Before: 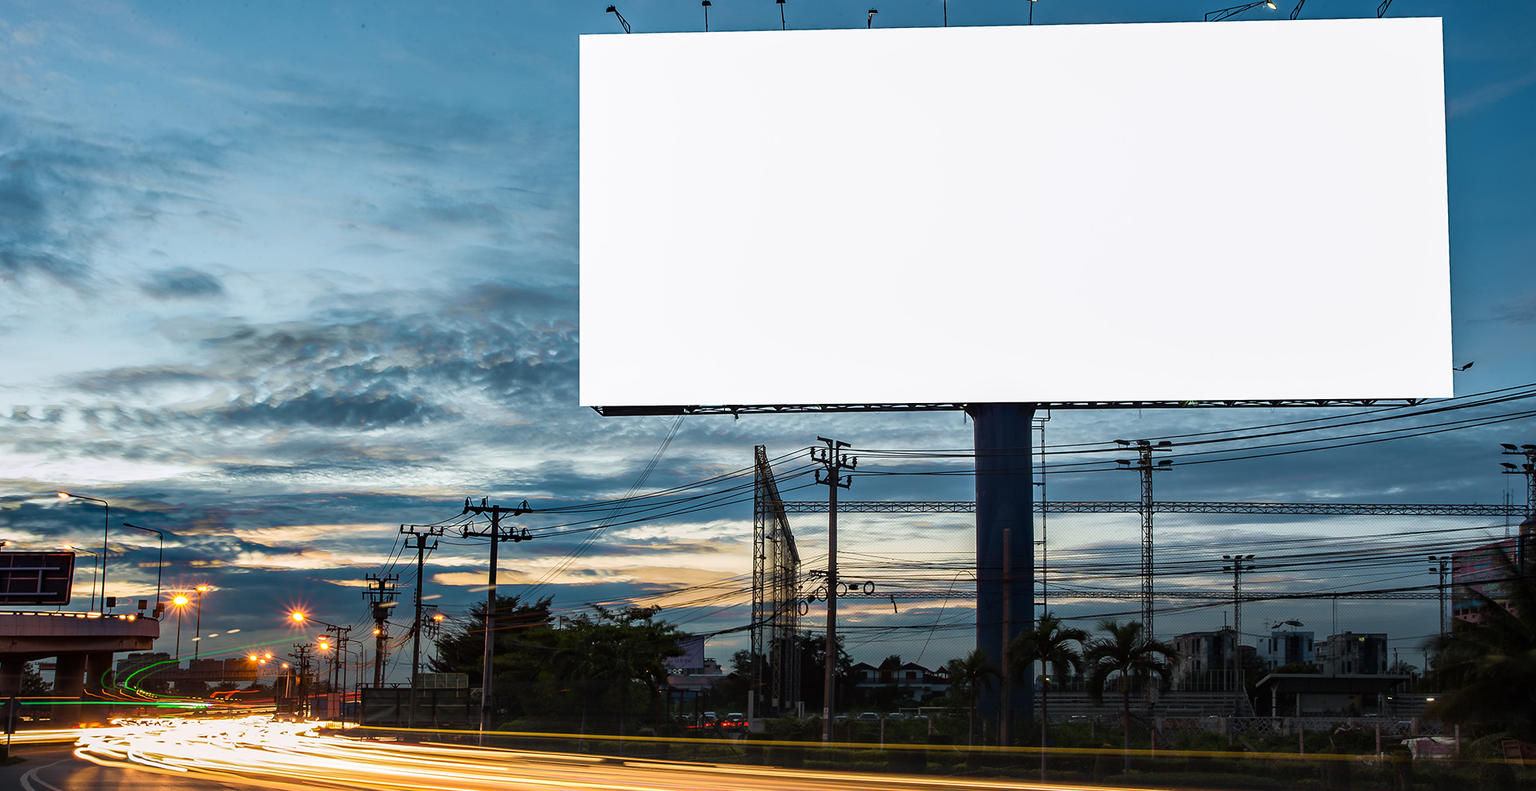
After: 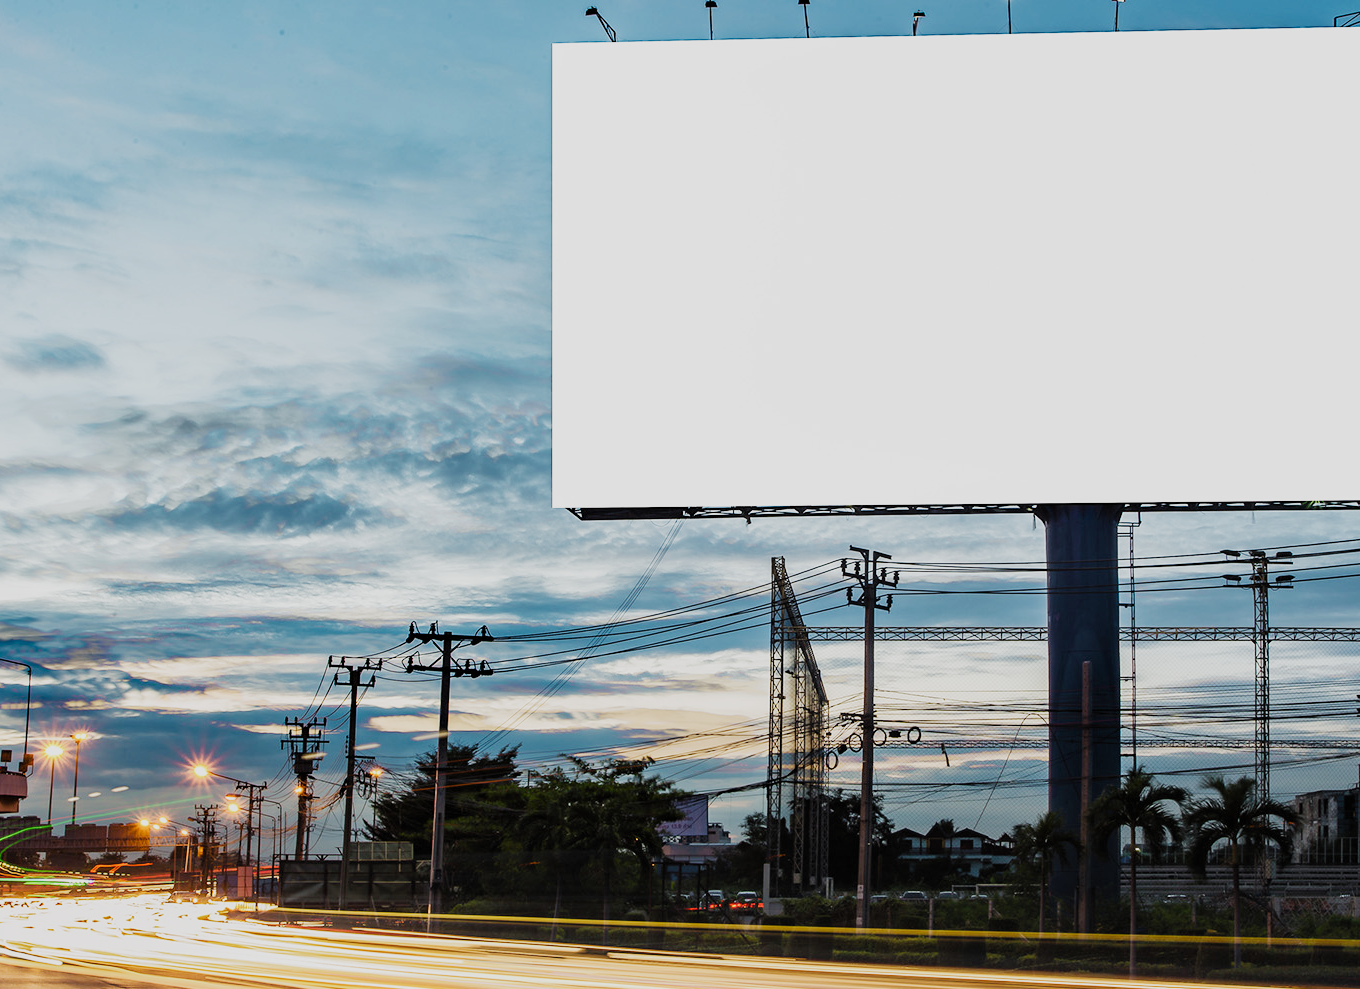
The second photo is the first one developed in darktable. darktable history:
crop and rotate: left 8.961%, right 20.181%
filmic rgb: black relative exposure -7.2 EV, white relative exposure 5.35 EV, hardness 3.02, preserve chrominance no, color science v5 (2021), contrast in shadows safe, contrast in highlights safe
exposure: black level correction 0, exposure 1 EV, compensate highlight preservation false
